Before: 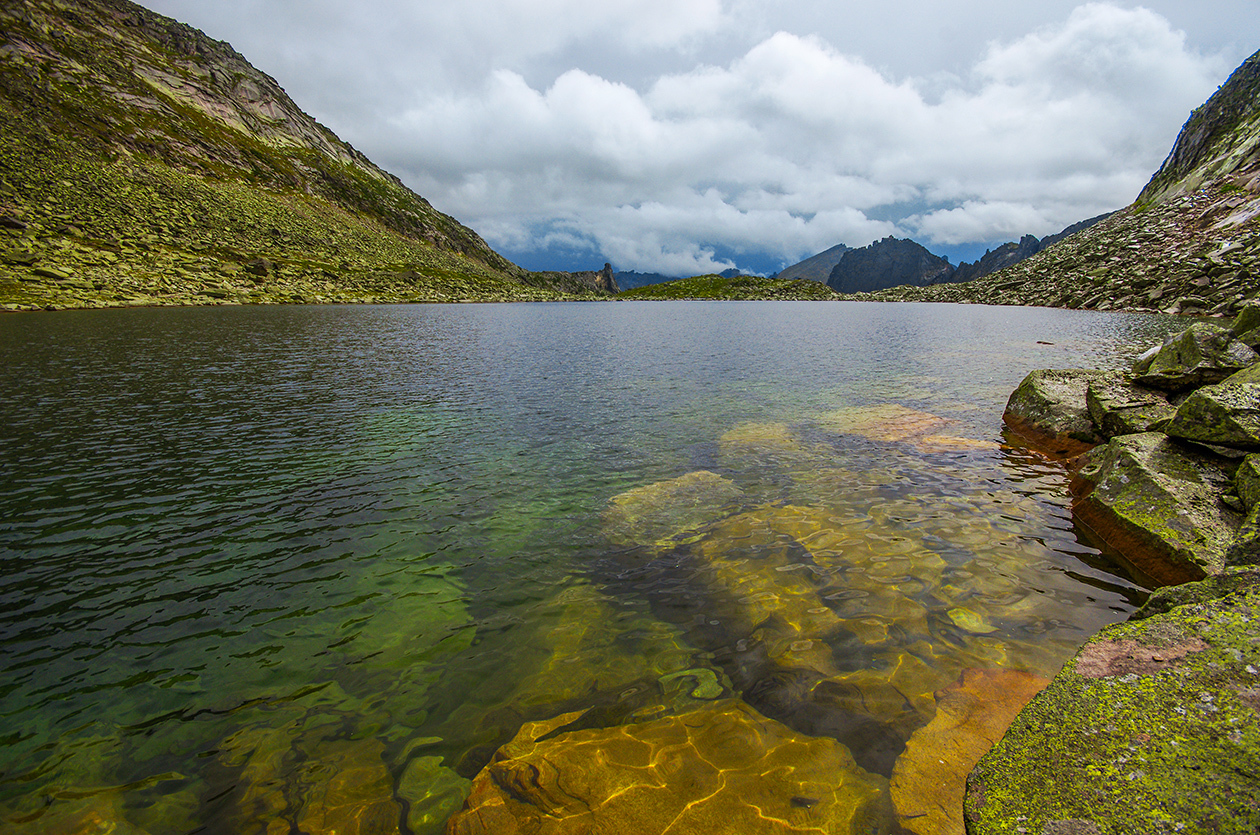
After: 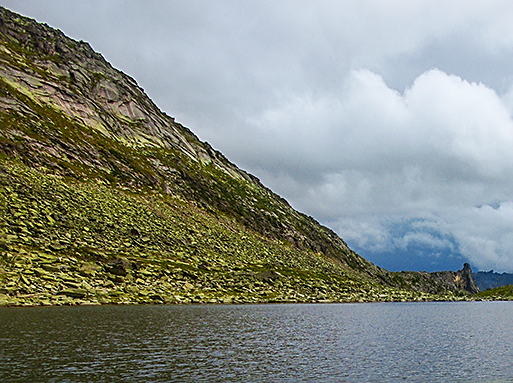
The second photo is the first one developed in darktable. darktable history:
crop and rotate: left 11.263%, top 0.063%, right 47.968%, bottom 54.004%
sharpen: amount 0.563
